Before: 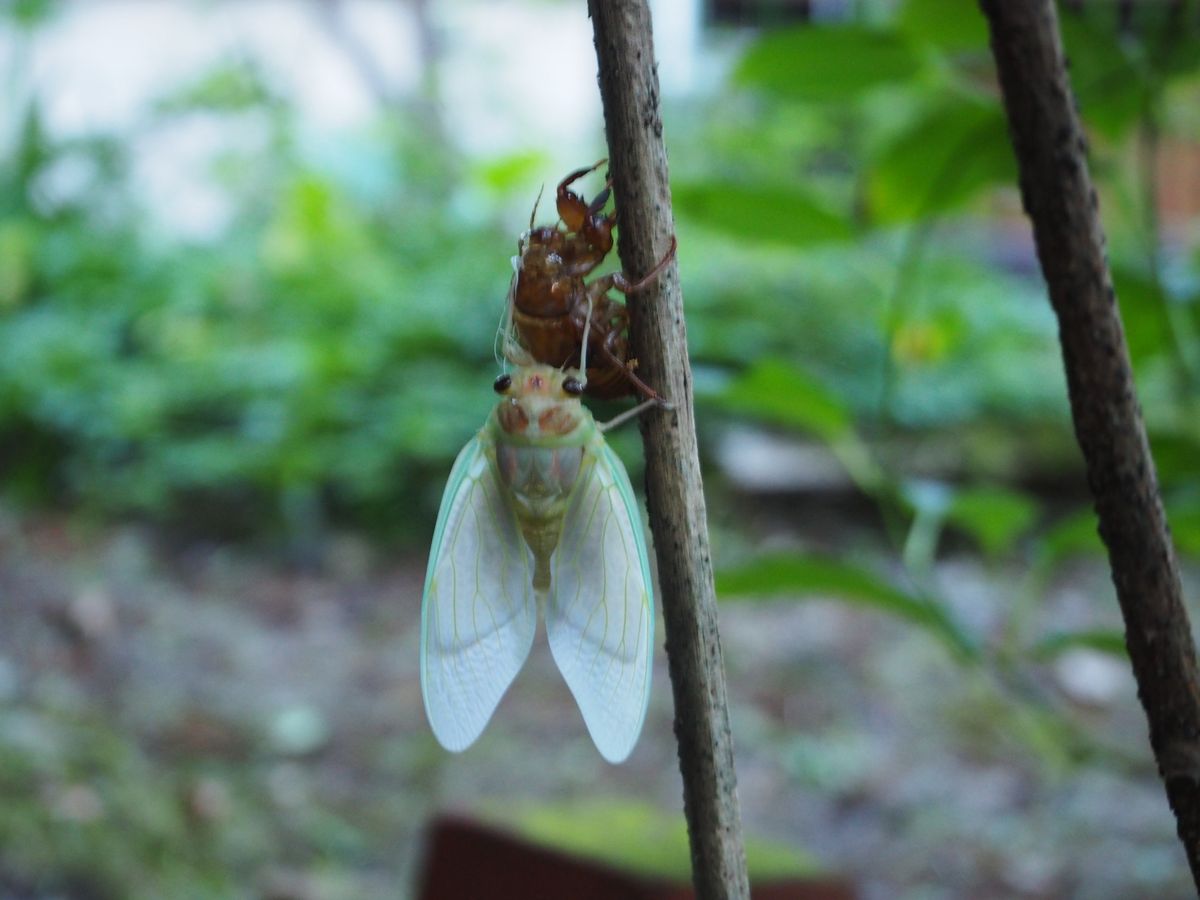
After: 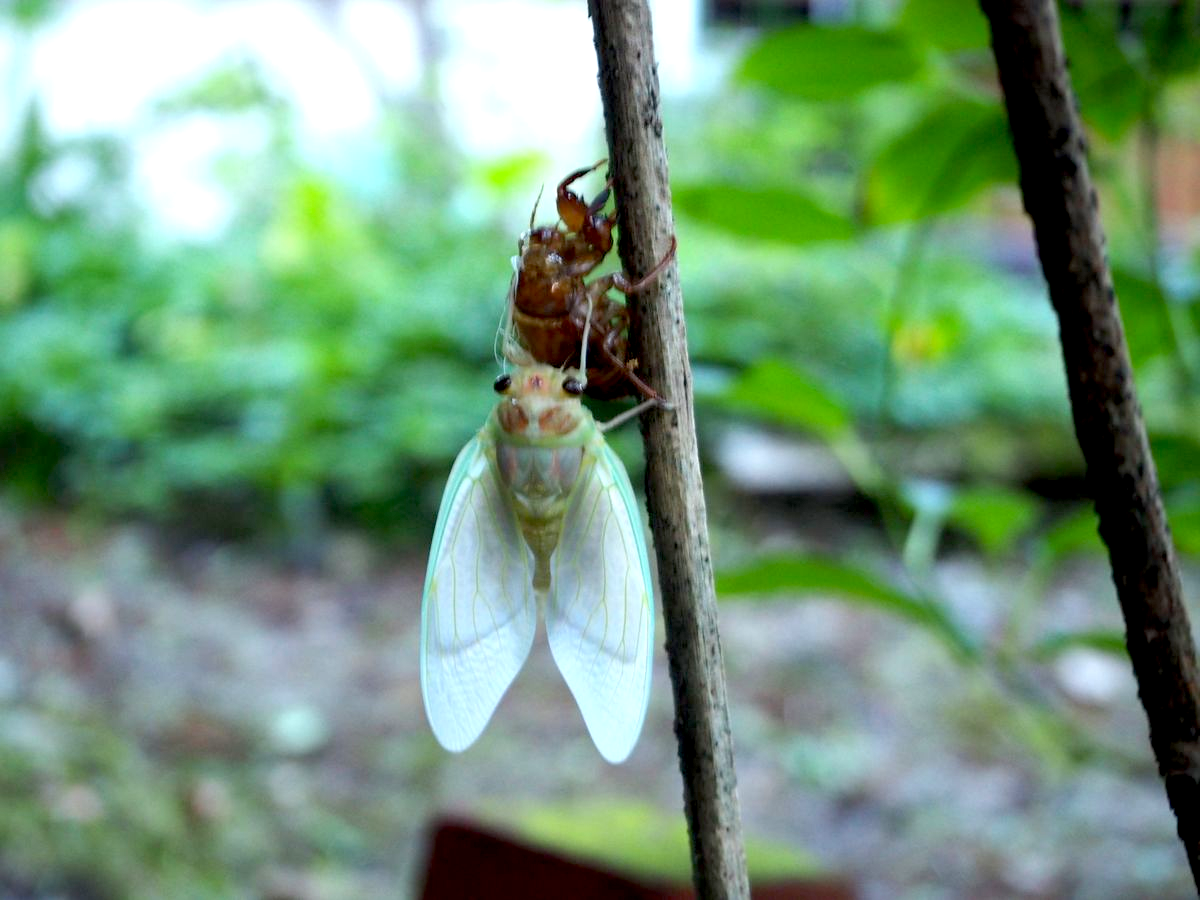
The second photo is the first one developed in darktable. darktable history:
exposure: black level correction 0.012, exposure 0.695 EV, compensate exposure bias true, compensate highlight preservation false
